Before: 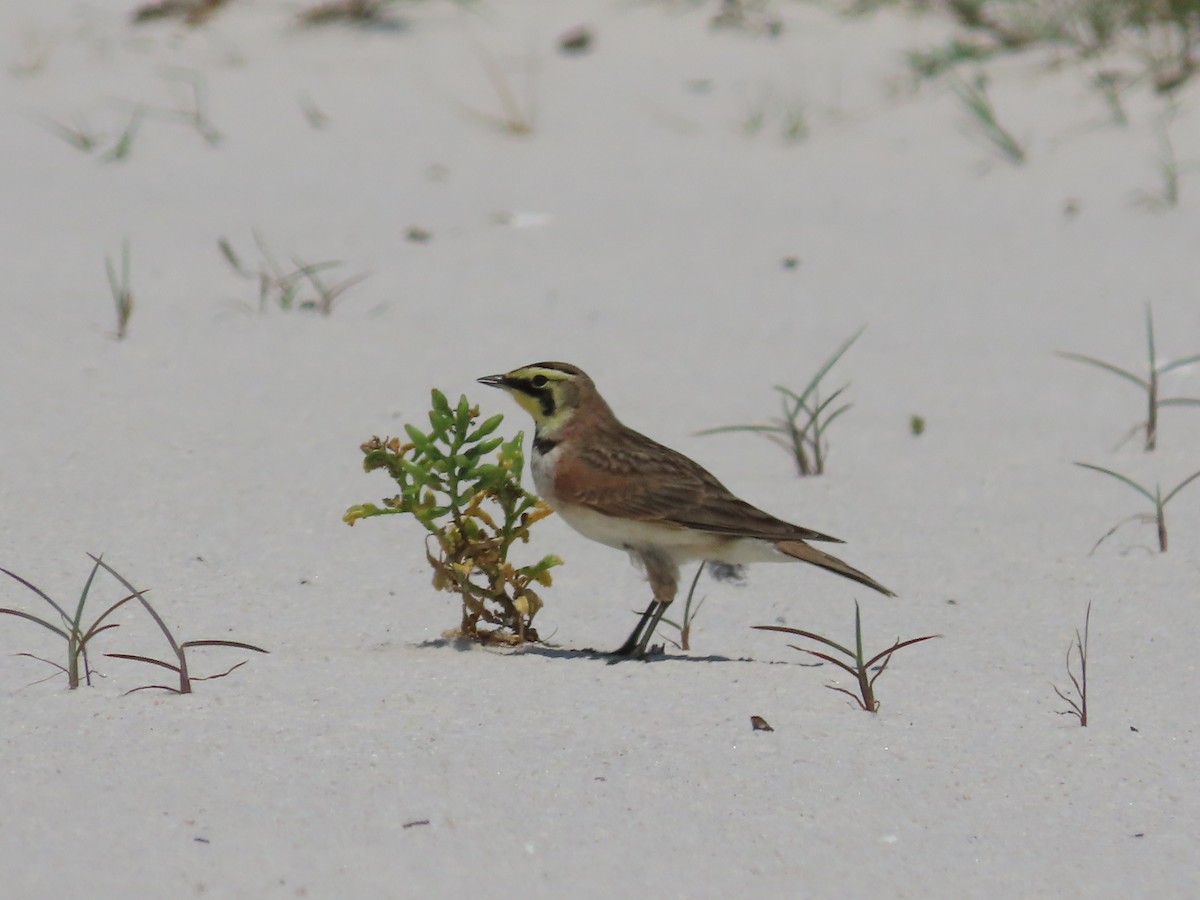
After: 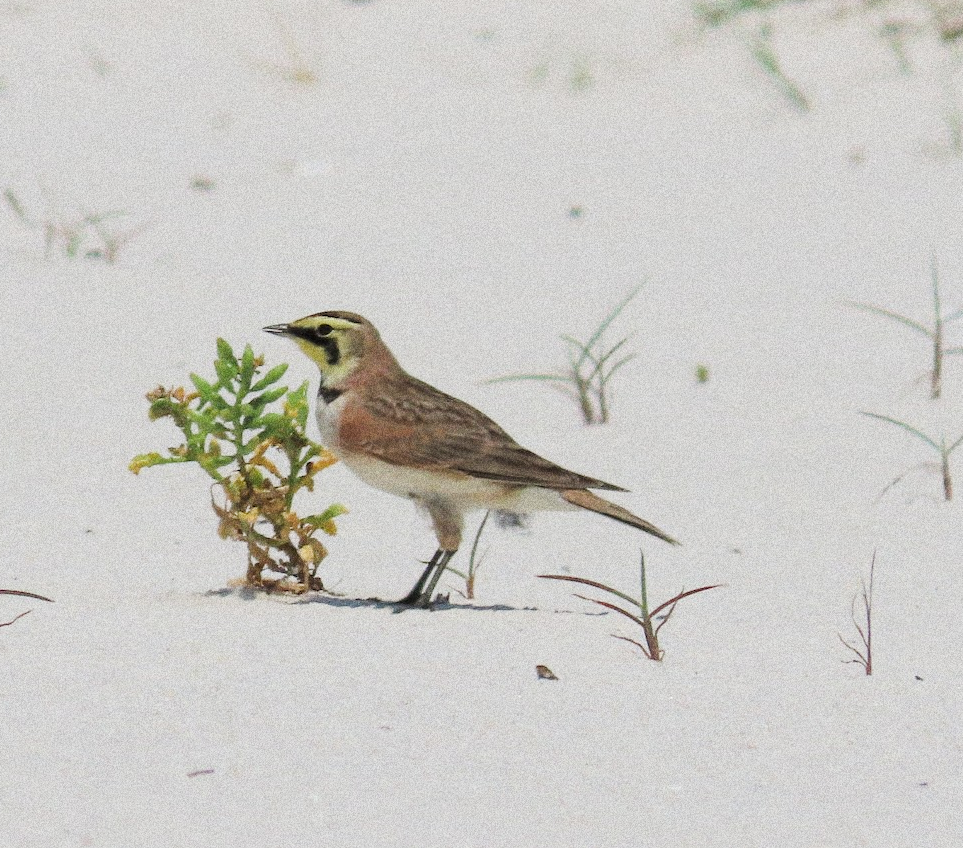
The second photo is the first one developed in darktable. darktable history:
crop and rotate: left 17.959%, top 5.771%, right 1.742%
exposure: black level correction 0, exposure 1.2 EV, compensate exposure bias true, compensate highlight preservation false
grain: coarseness 14.49 ISO, strength 48.04%, mid-tones bias 35%
filmic rgb: black relative exposure -7.65 EV, white relative exposure 4.56 EV, hardness 3.61
